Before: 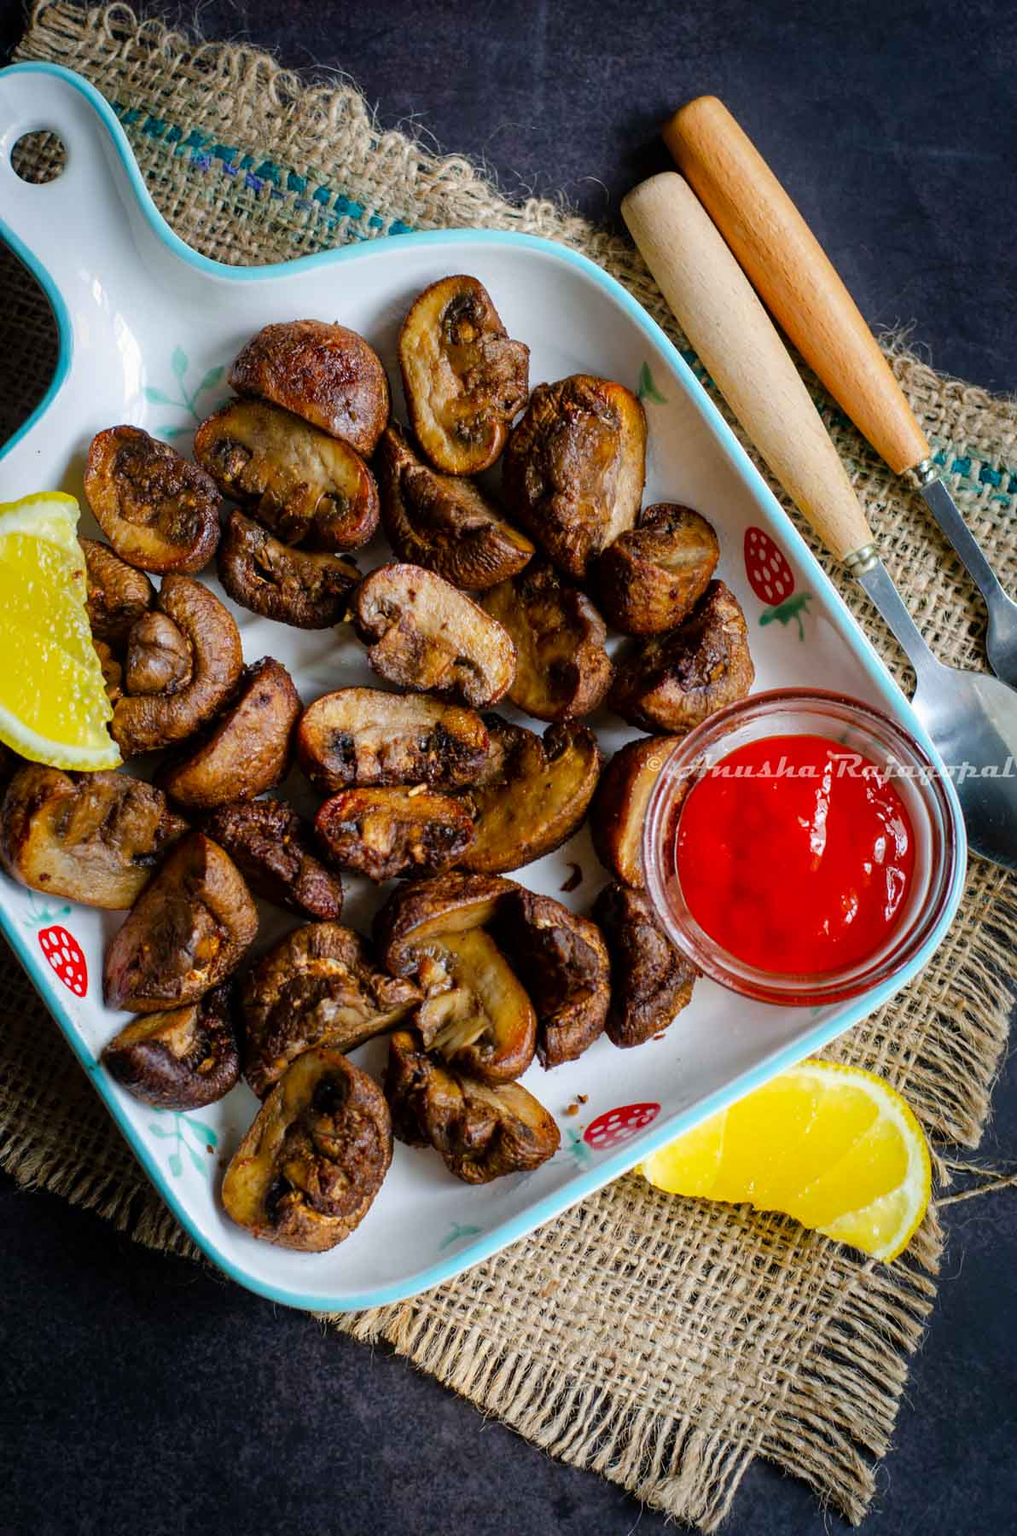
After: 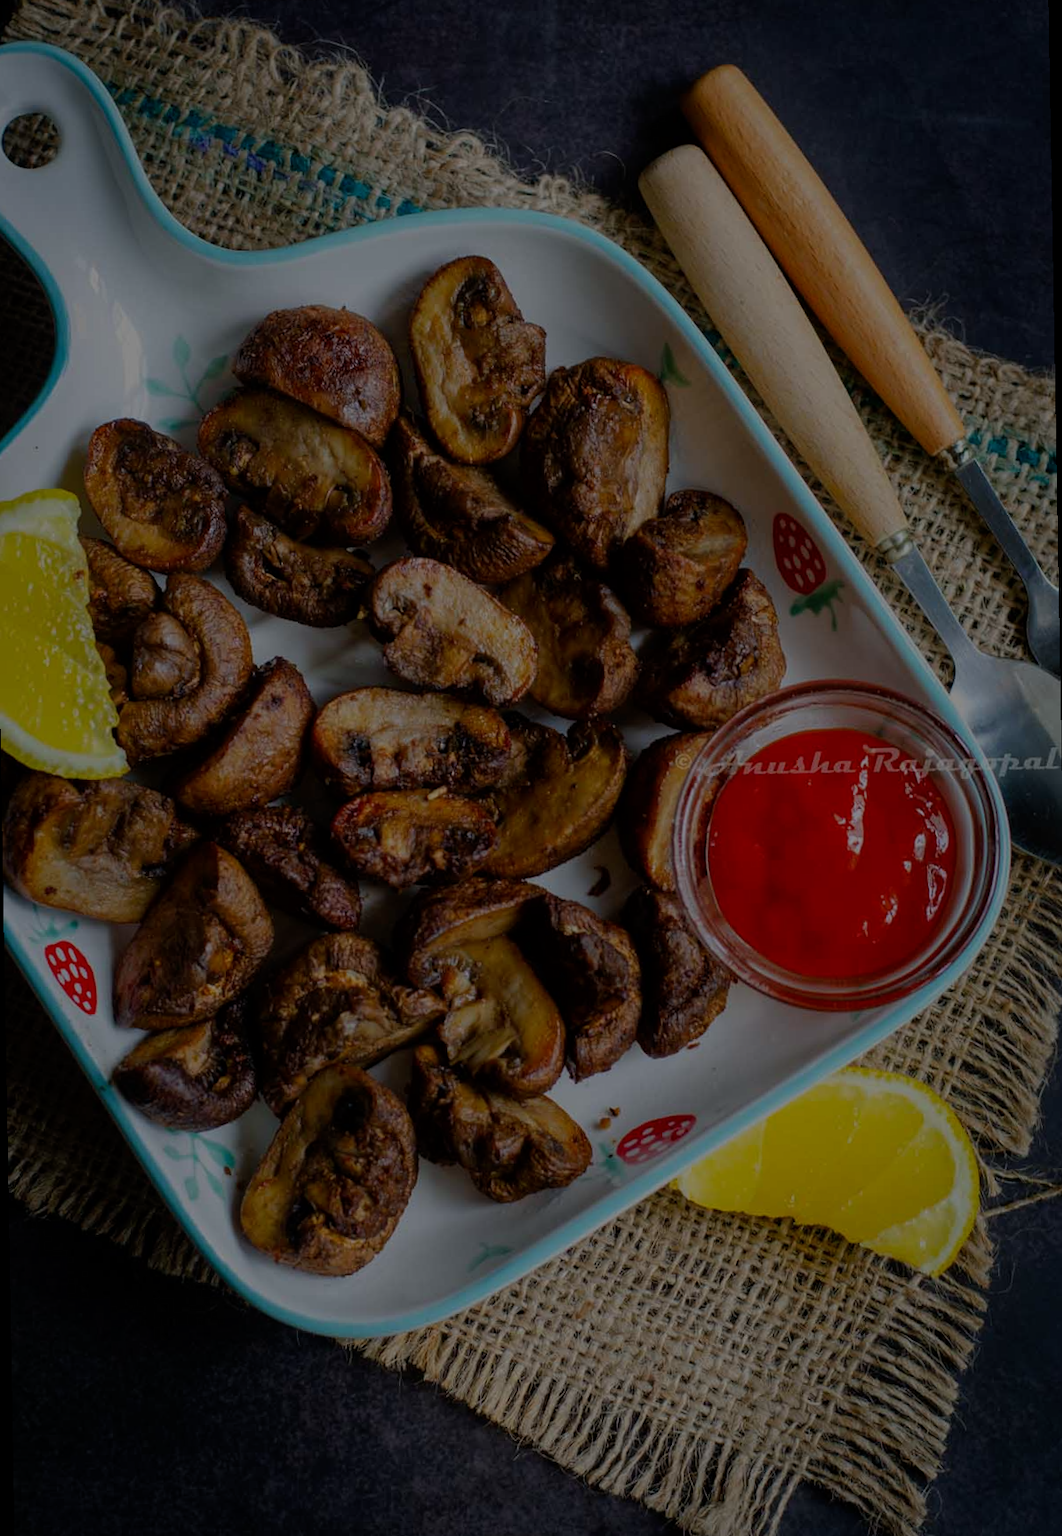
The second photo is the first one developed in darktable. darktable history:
rotate and perspective: rotation -1°, crop left 0.011, crop right 0.989, crop top 0.025, crop bottom 0.975
exposure: exposure -2.002 EV, compensate highlight preservation false
